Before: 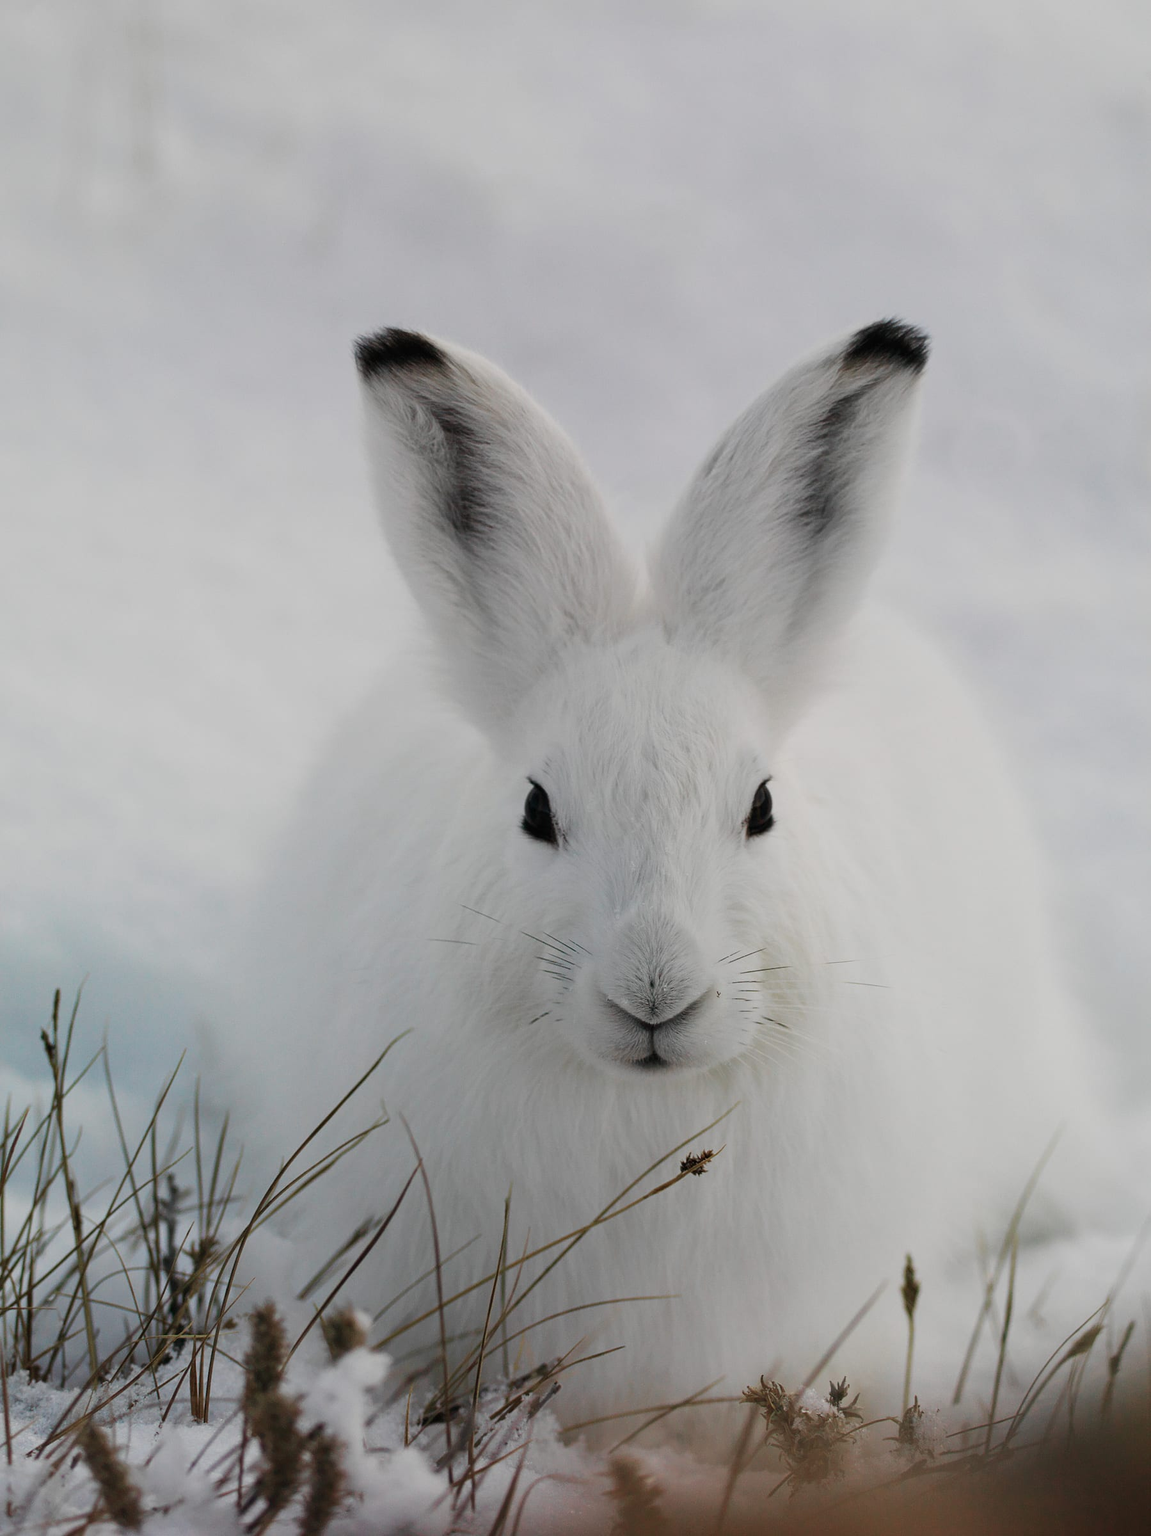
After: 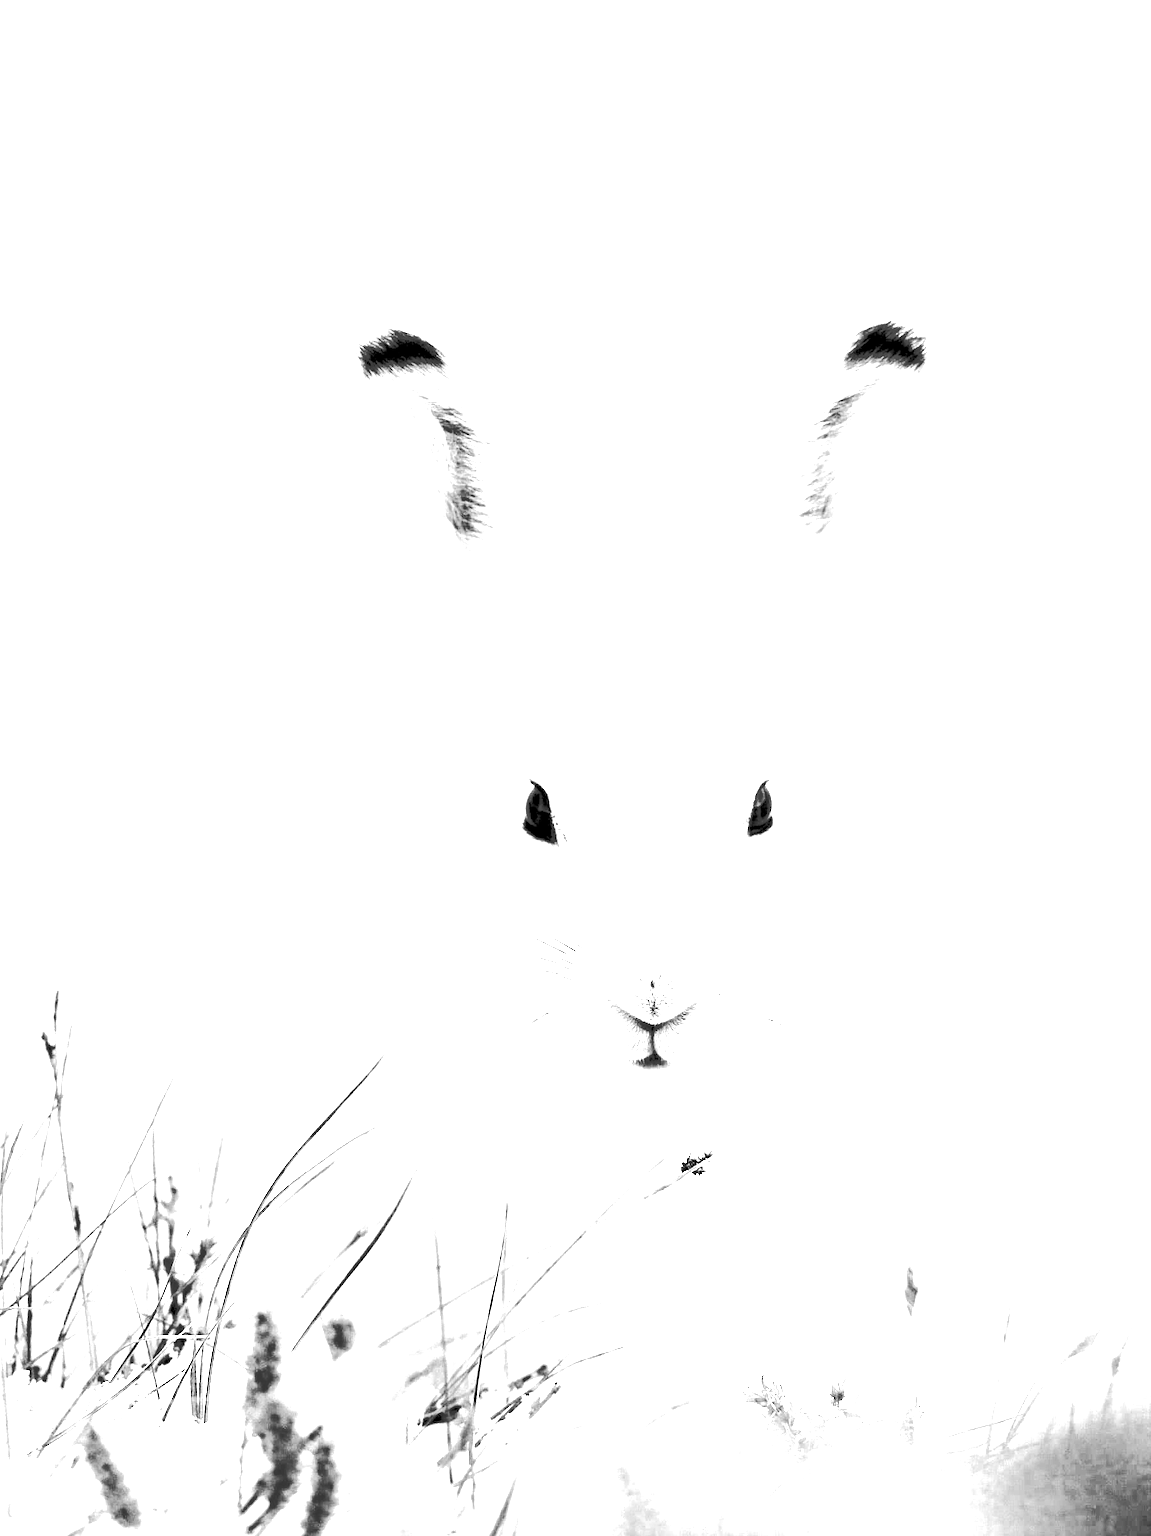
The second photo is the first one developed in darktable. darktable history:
rgb levels: levels [[0.034, 0.472, 0.904], [0, 0.5, 1], [0, 0.5, 1]]
white balance: red 4.26, blue 1.802
exposure: black level correction 0, exposure 1.9 EV, compensate highlight preservation false
monochrome: a 0, b 0, size 0.5, highlights 0.57
